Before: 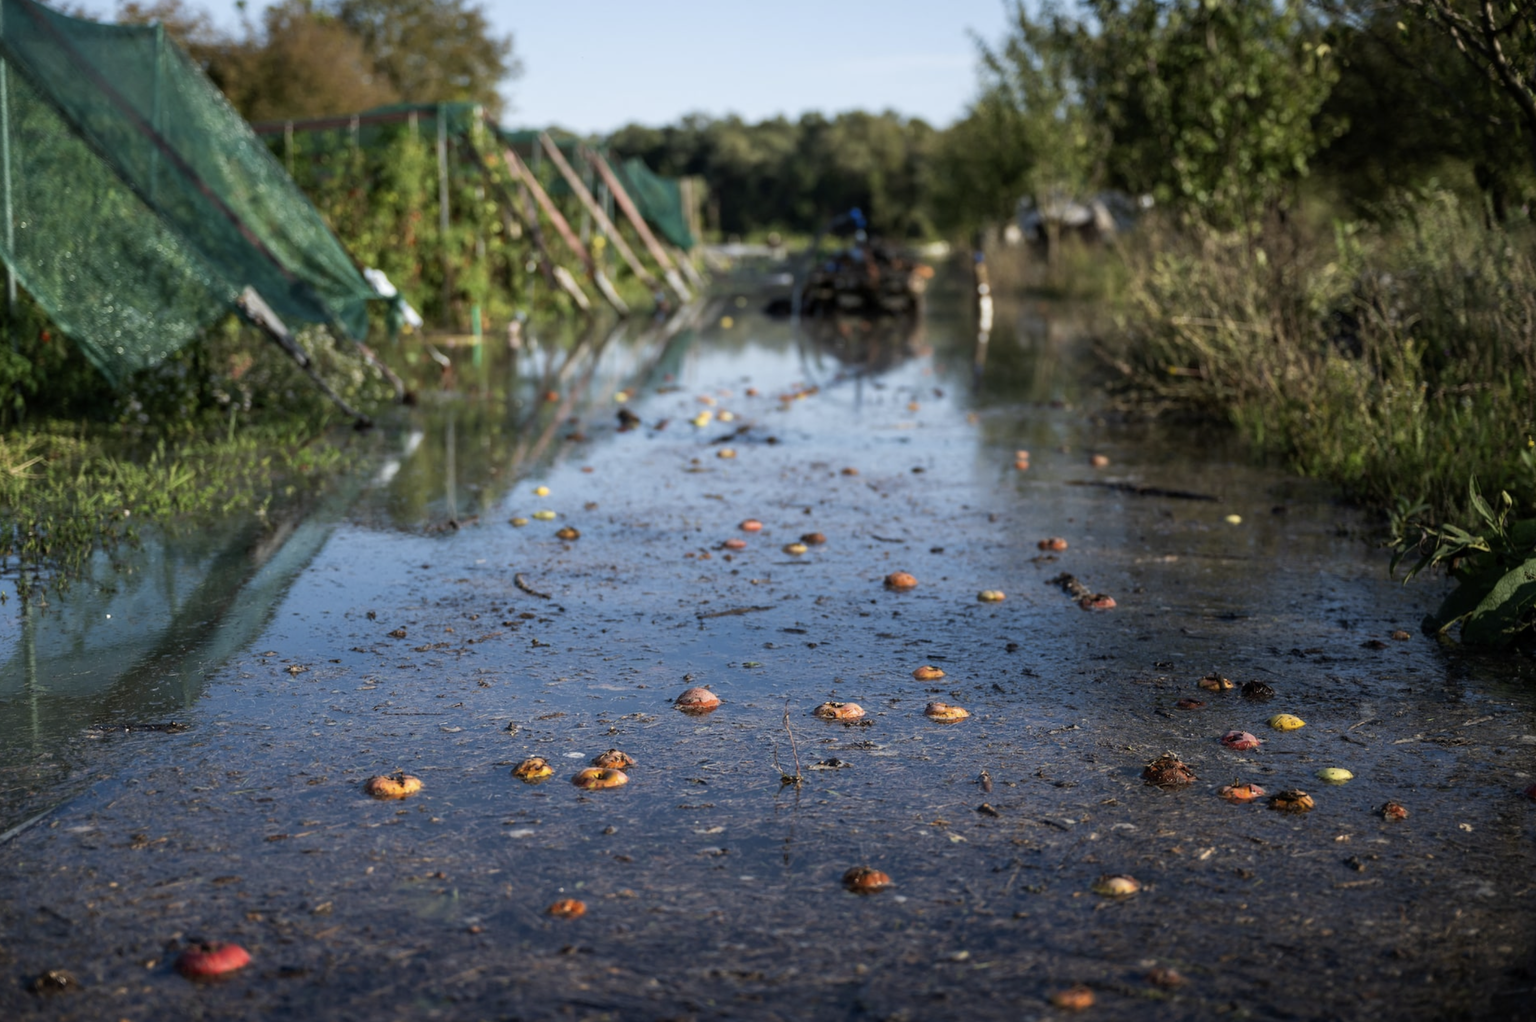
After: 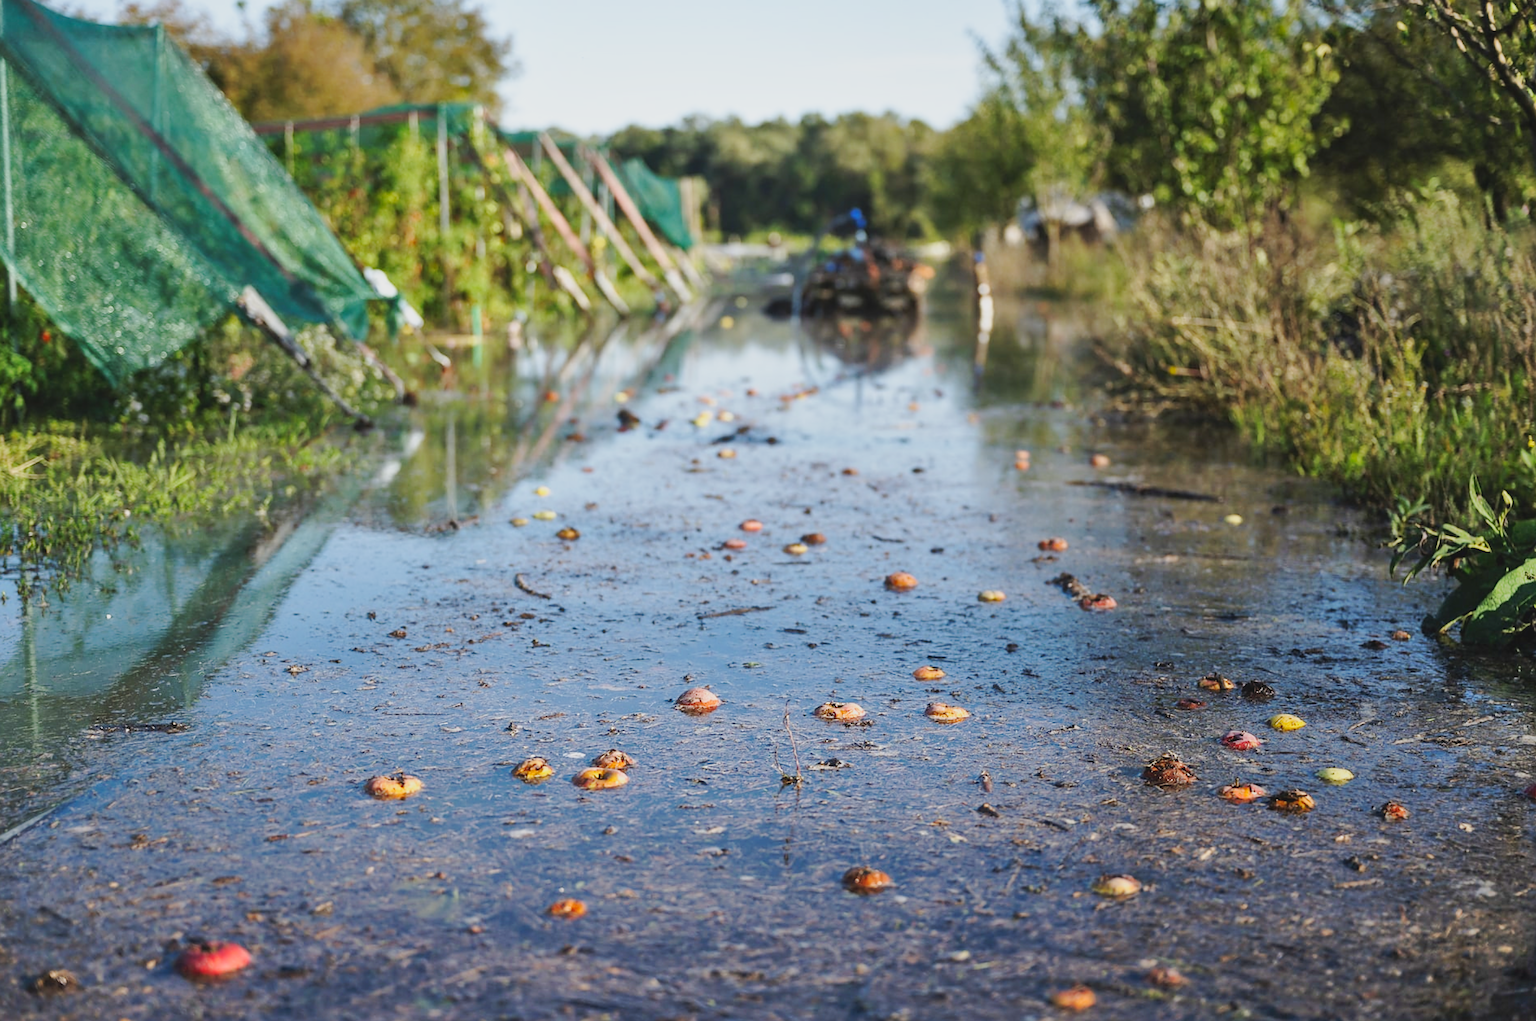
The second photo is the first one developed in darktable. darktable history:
shadows and highlights: shadows 60.99, soften with gaussian
local contrast: highlights 70%, shadows 65%, detail 81%, midtone range 0.322
sharpen: on, module defaults
base curve: curves: ch0 [(0, 0) (0.025, 0.046) (0.112, 0.277) (0.467, 0.74) (0.814, 0.929) (1, 0.942)], preserve colors none
